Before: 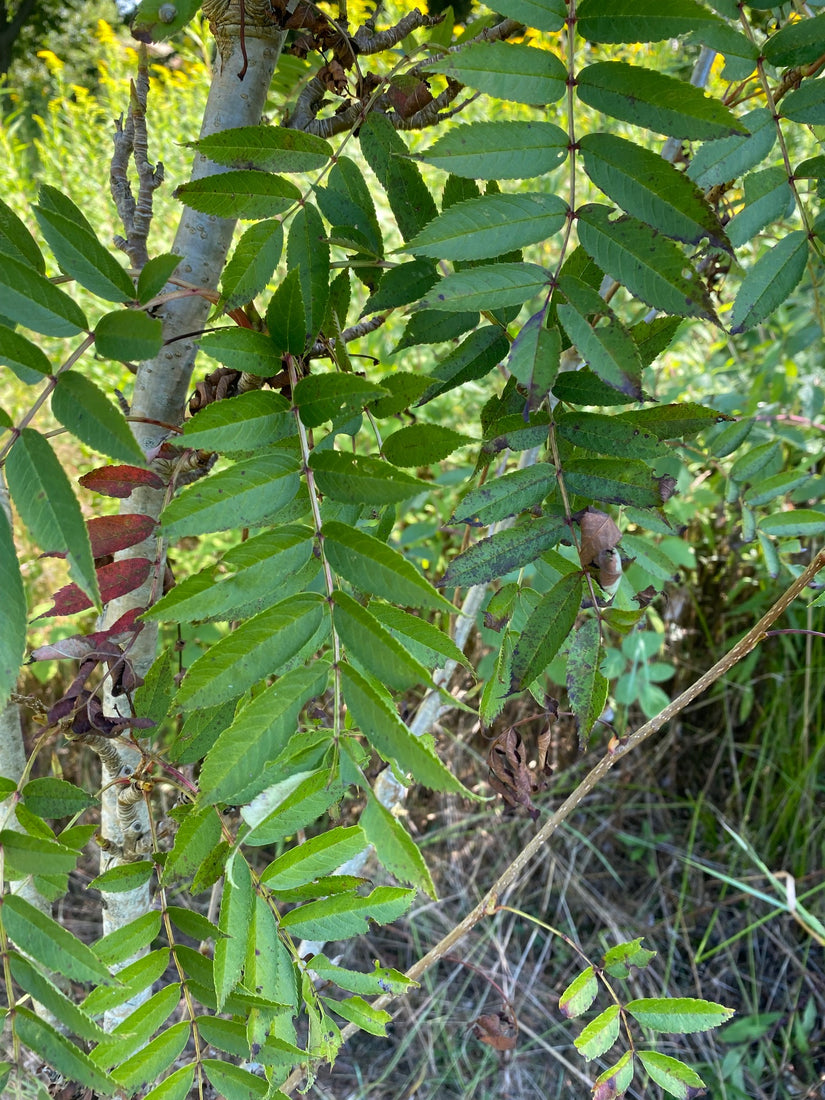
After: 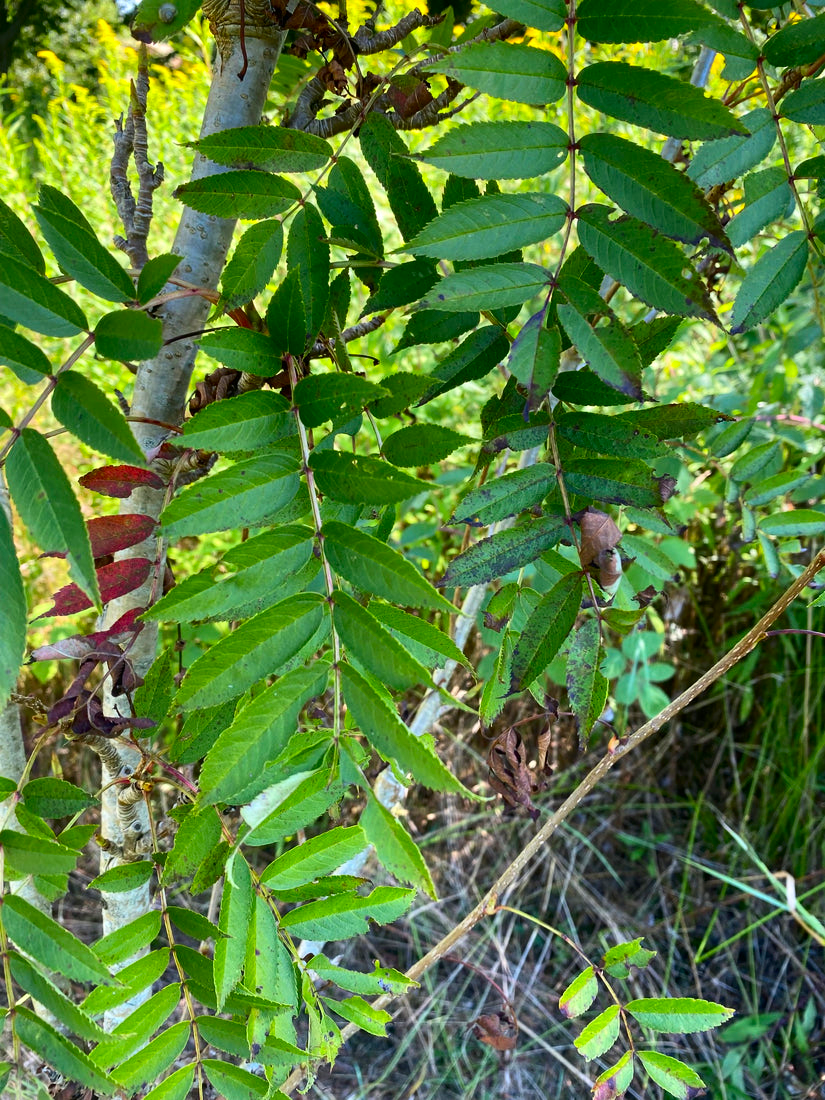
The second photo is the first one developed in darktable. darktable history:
contrast brightness saturation: contrast 0.167, saturation 0.33
